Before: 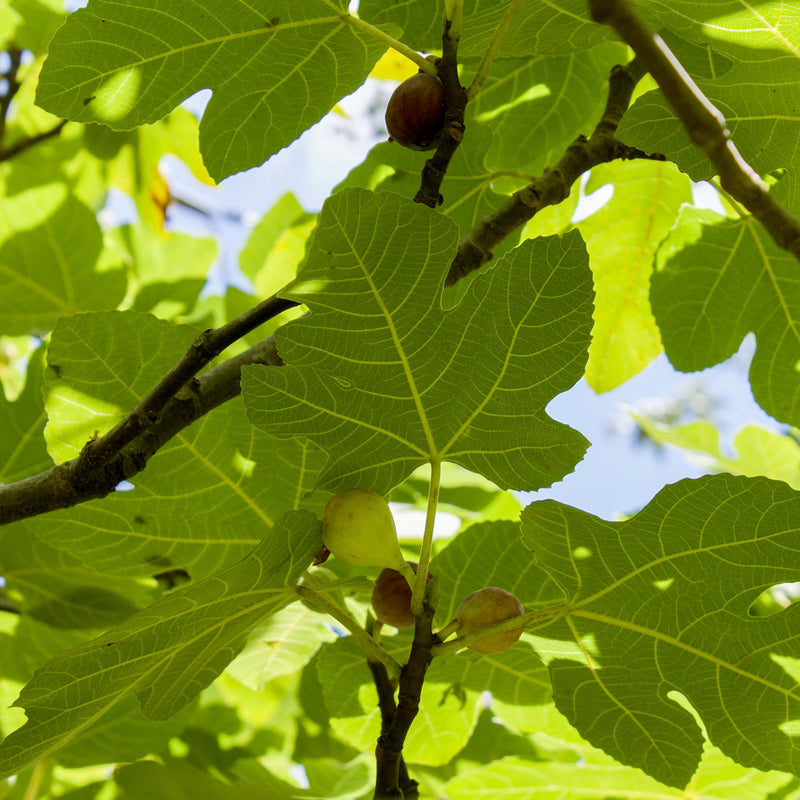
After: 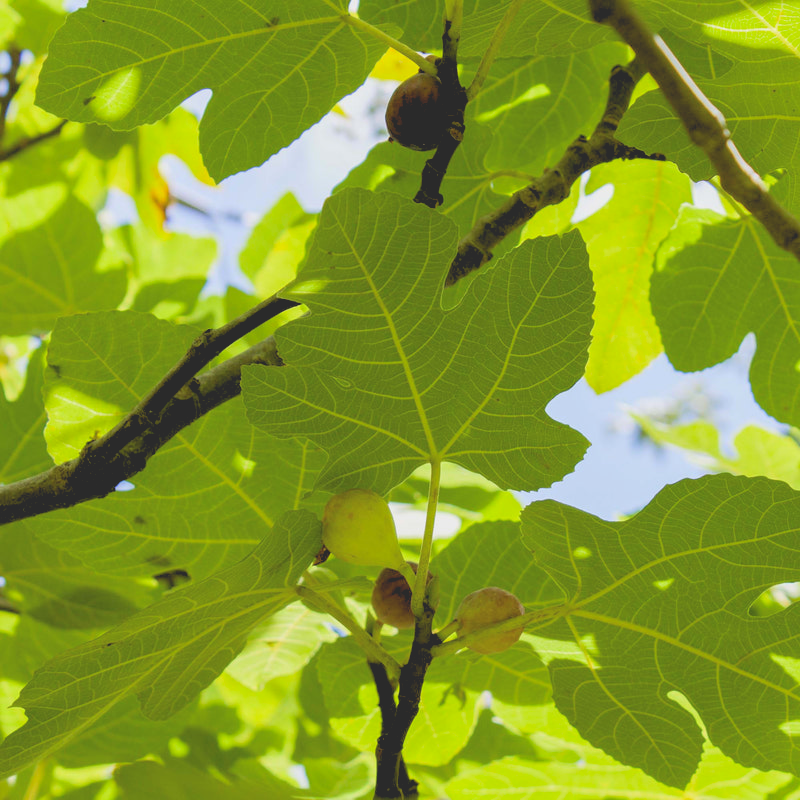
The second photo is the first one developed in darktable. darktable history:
rgb levels: levels [[0.013, 0.434, 0.89], [0, 0.5, 1], [0, 0.5, 1]]
tone curve: curves: ch0 [(0, 0.172) (1, 0.91)], color space Lab, independent channels, preserve colors none
exposure: compensate highlight preservation false
